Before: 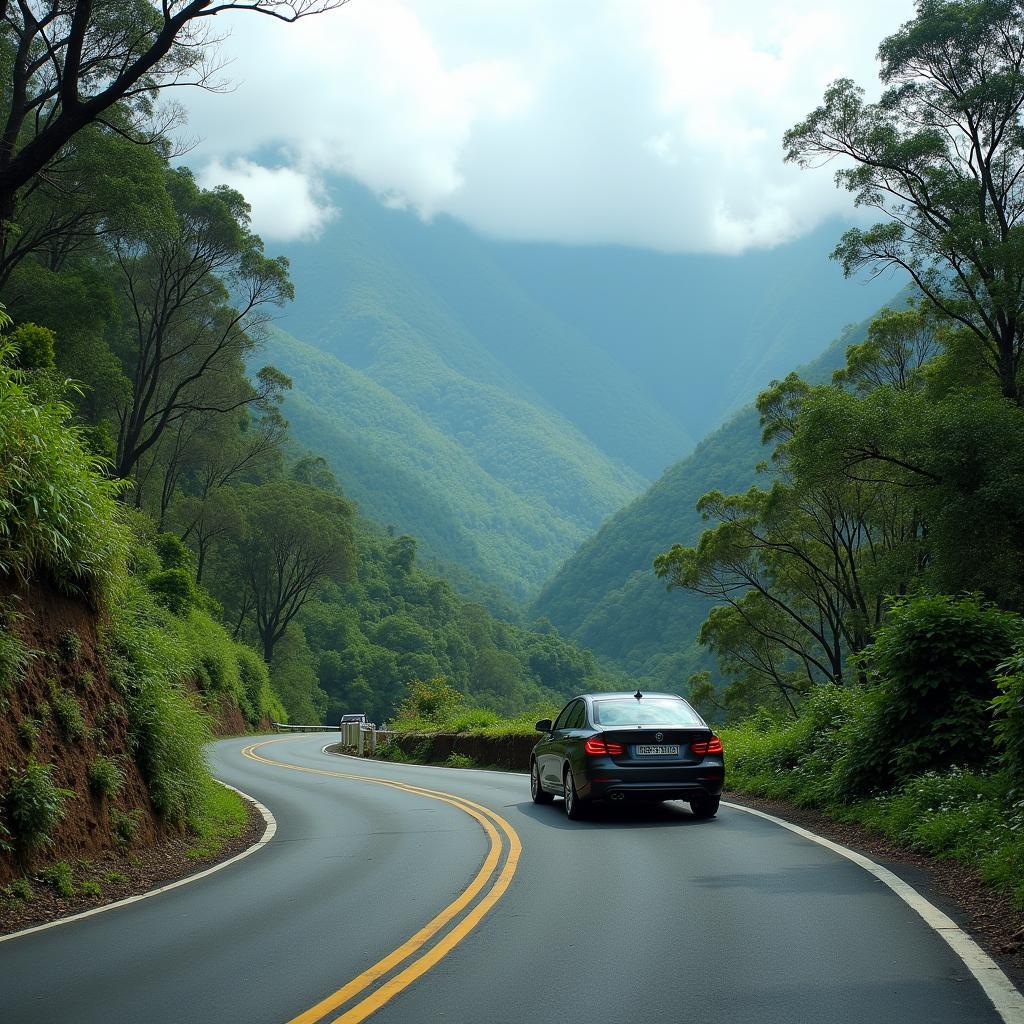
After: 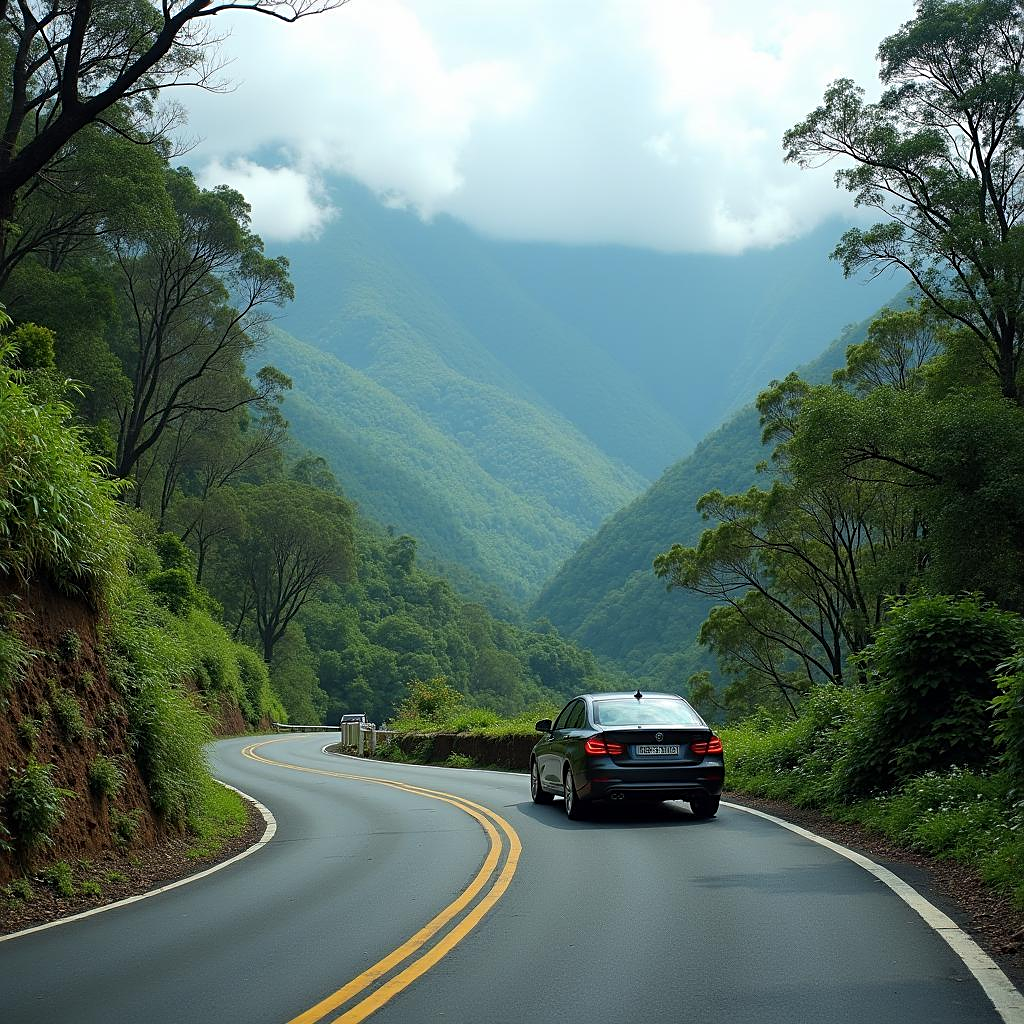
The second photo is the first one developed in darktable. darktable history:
sharpen: radius 2.477, amount 0.339
